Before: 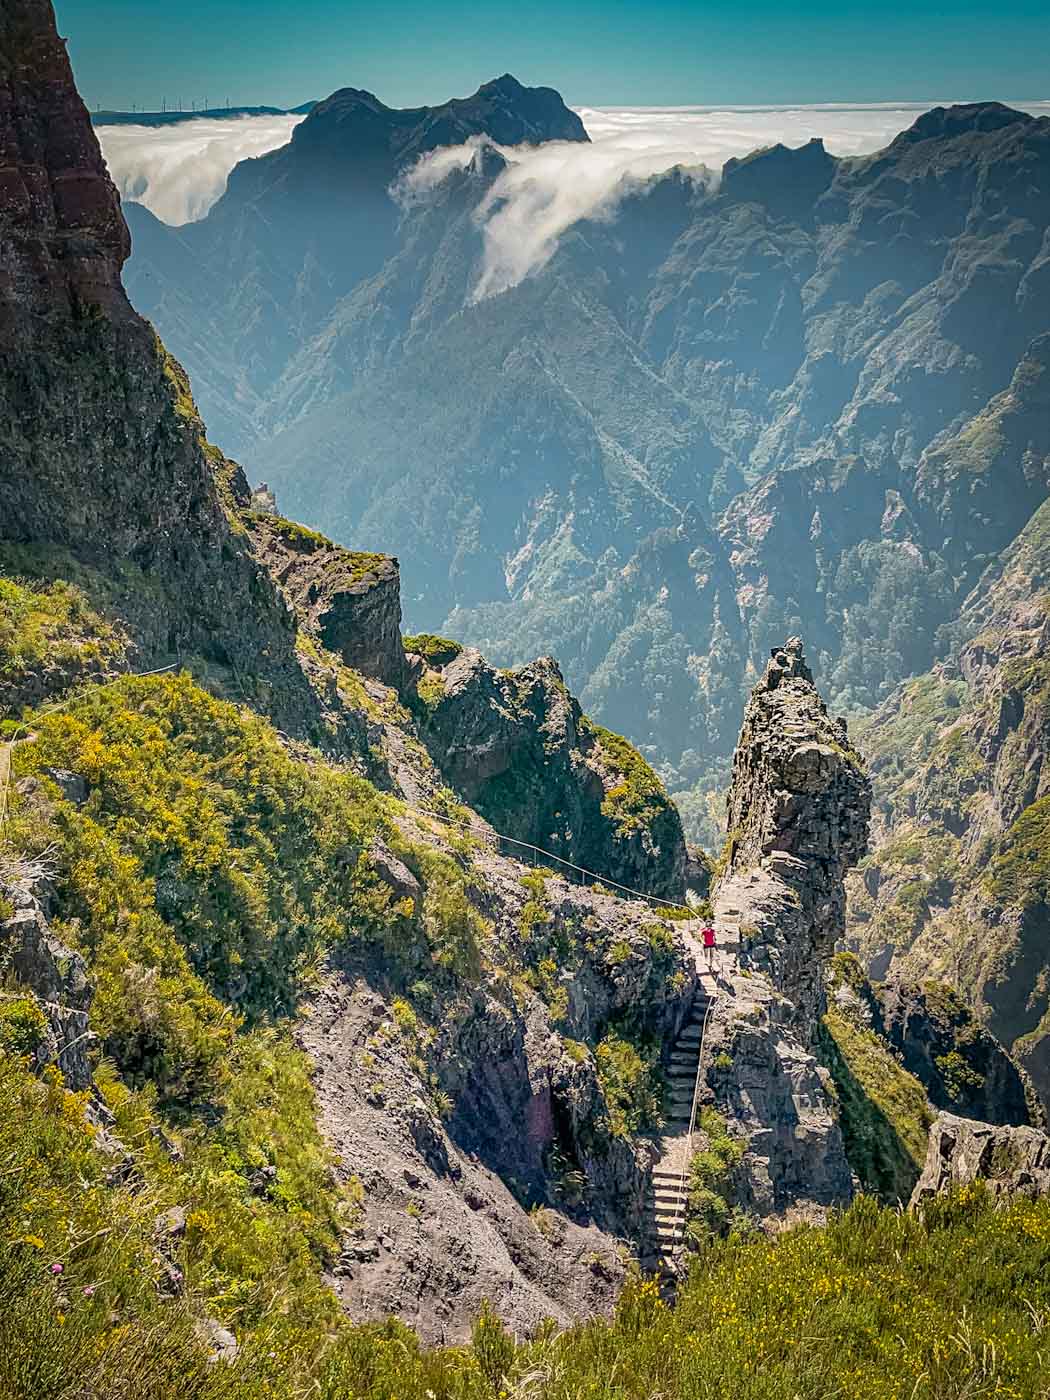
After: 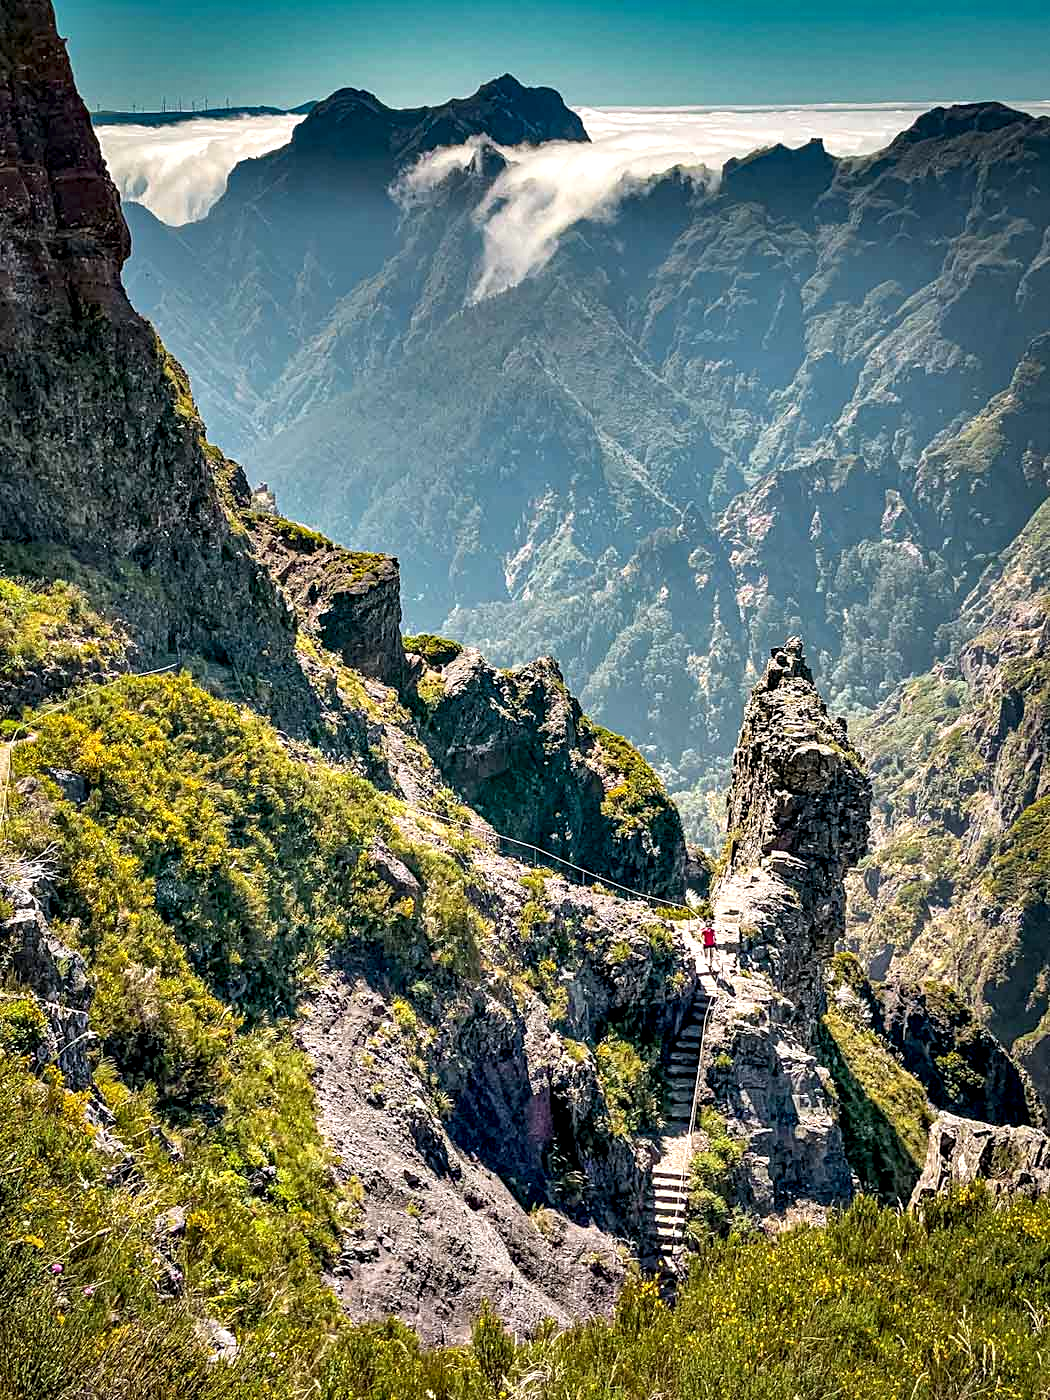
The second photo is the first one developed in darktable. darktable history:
shadows and highlights: shadows 36.75, highlights -28.12, soften with gaussian
contrast equalizer: octaves 7, y [[0.6 ×6], [0.55 ×6], [0 ×6], [0 ×6], [0 ×6]]
